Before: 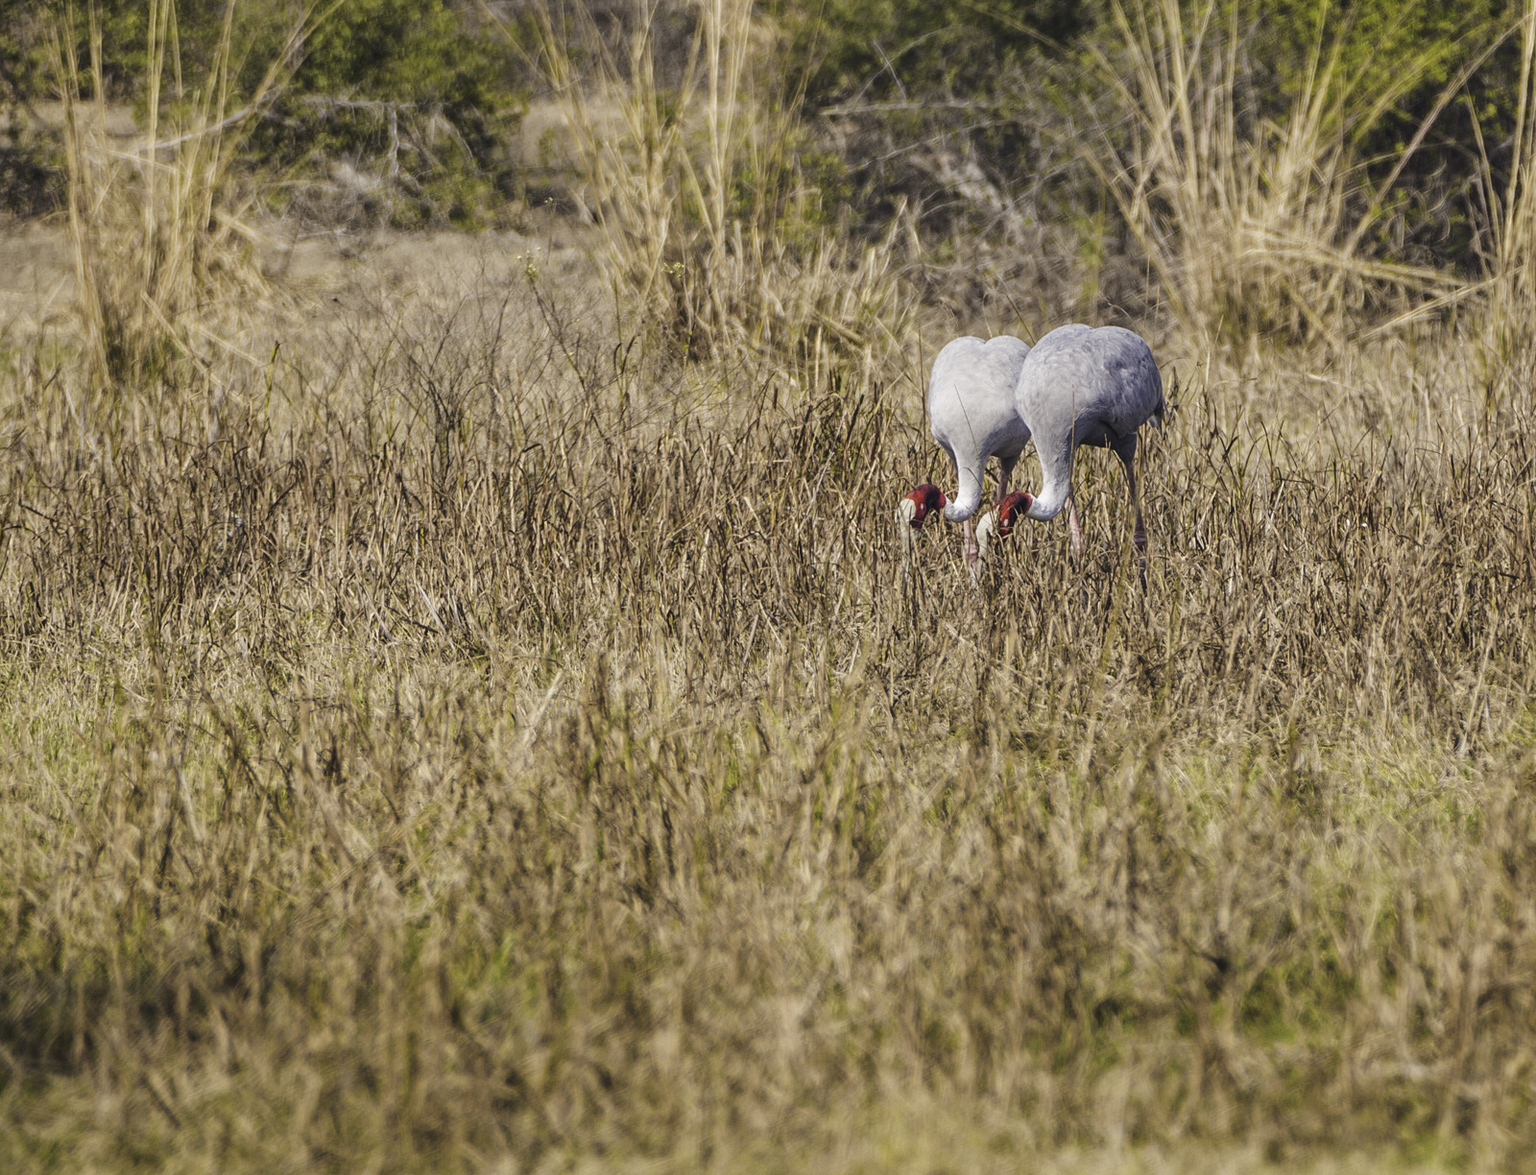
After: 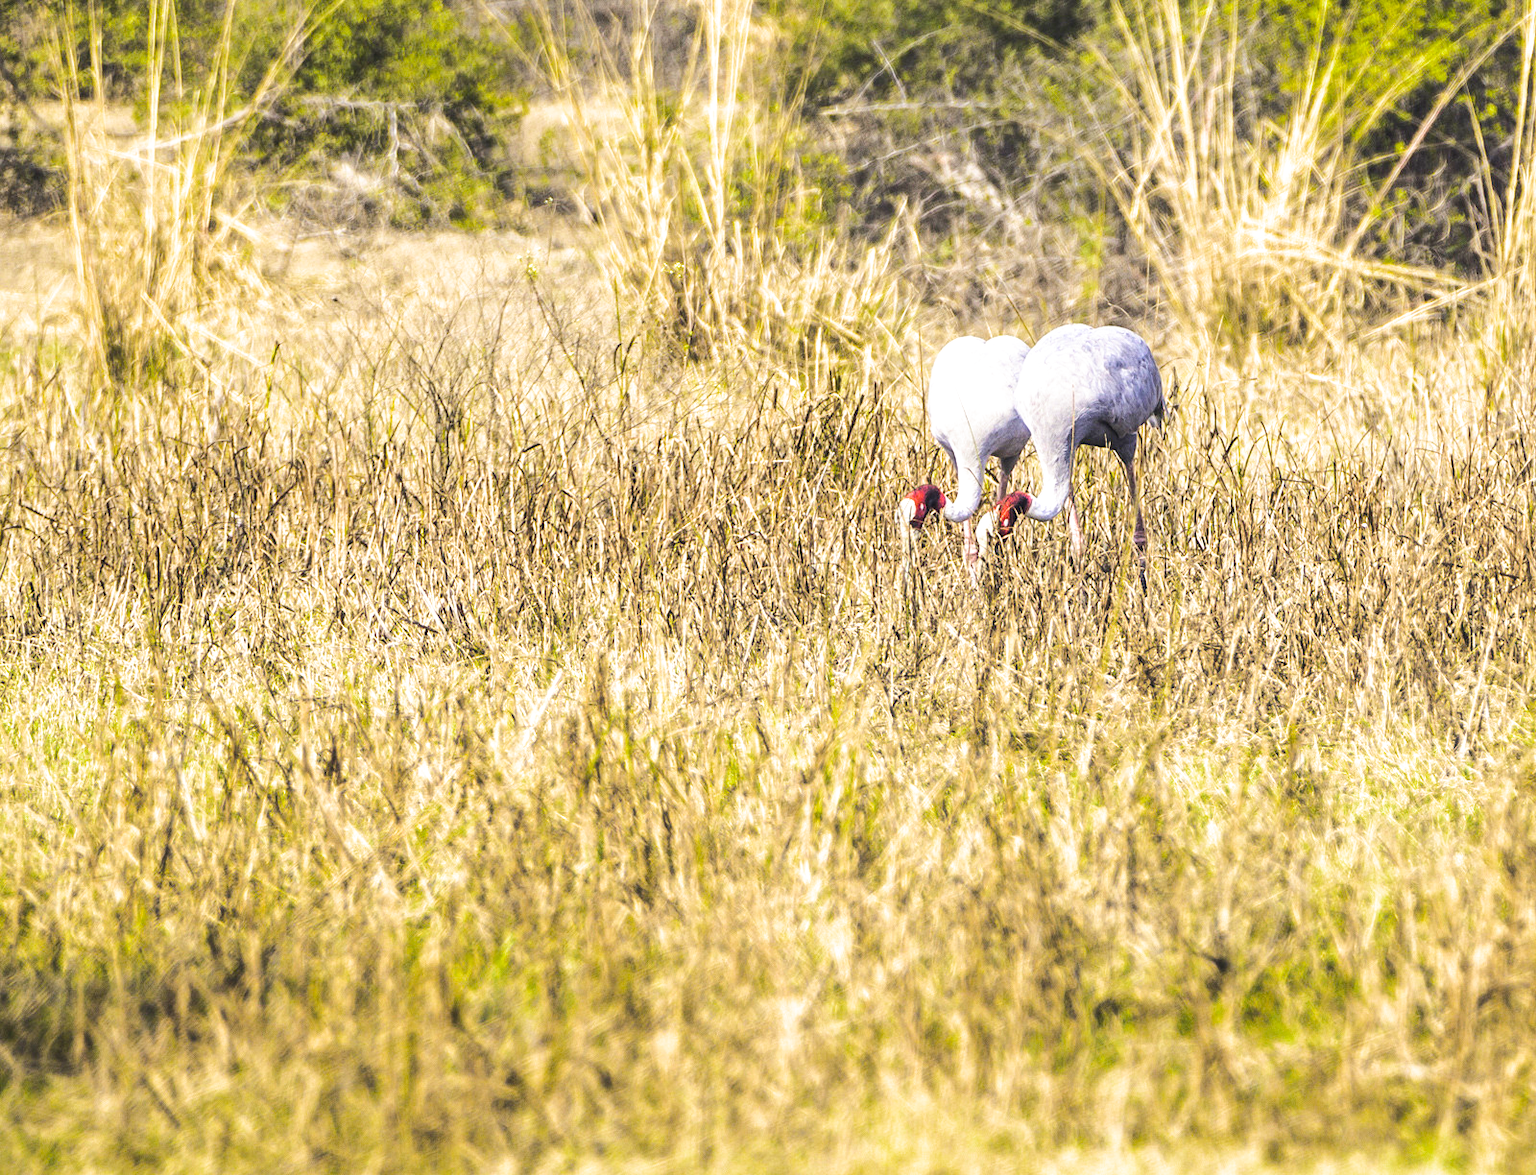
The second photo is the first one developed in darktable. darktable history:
contrast brightness saturation: contrast 0.1, brightness 0.02, saturation 0.02
exposure: black level correction 0, exposure 1.2 EV, compensate exposure bias true, compensate highlight preservation false
filmic rgb: black relative exposure -12.8 EV, white relative exposure 2.8 EV, threshold 3 EV, target black luminance 0%, hardness 8.54, latitude 70.41%, contrast 1.133, shadows ↔ highlights balance -0.395%, color science v4 (2020), enable highlight reconstruction true
color balance rgb: perceptual saturation grading › global saturation 25%, perceptual brilliance grading › mid-tones 10%, perceptual brilliance grading › shadows 15%, global vibrance 20%
